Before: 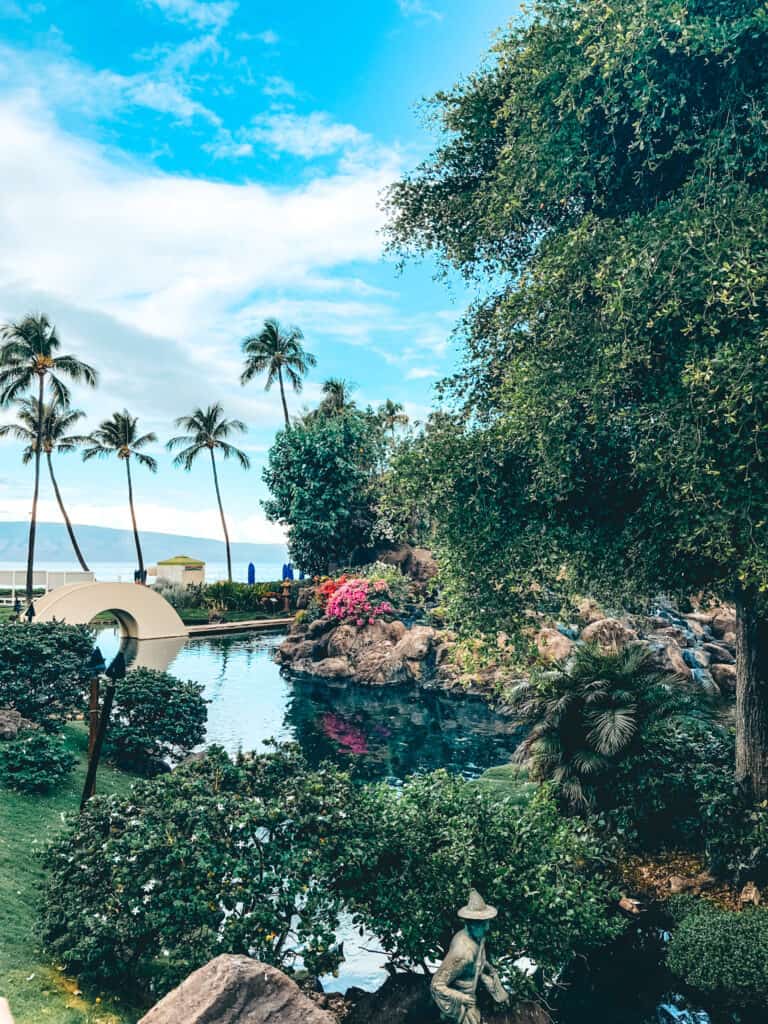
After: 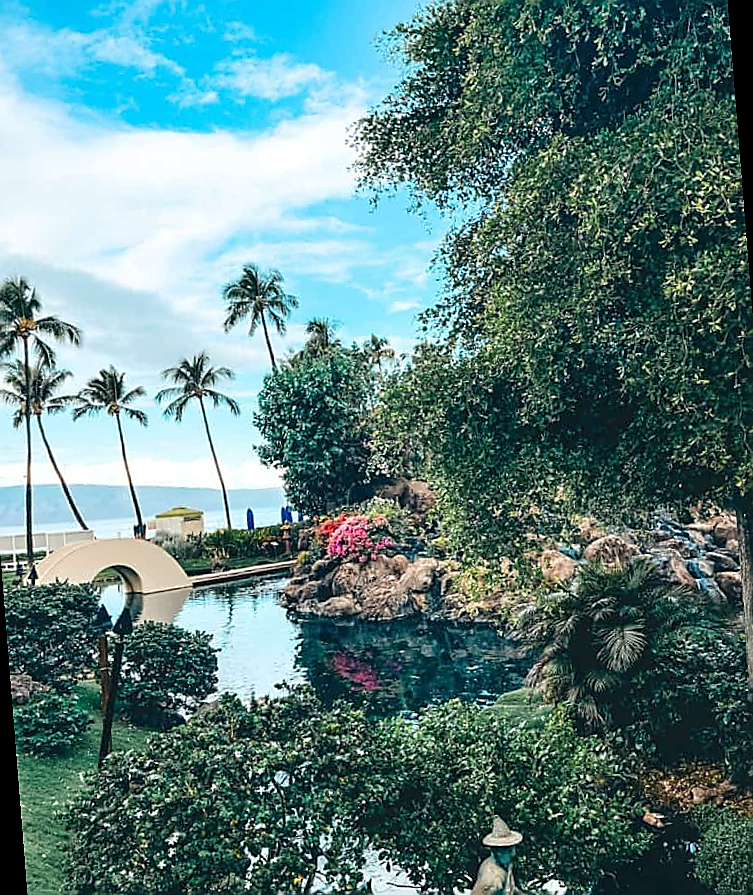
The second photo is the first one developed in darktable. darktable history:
rotate and perspective: rotation -4.57°, crop left 0.054, crop right 0.944, crop top 0.087, crop bottom 0.914
sharpen: radius 1.4, amount 1.25, threshold 0.7
